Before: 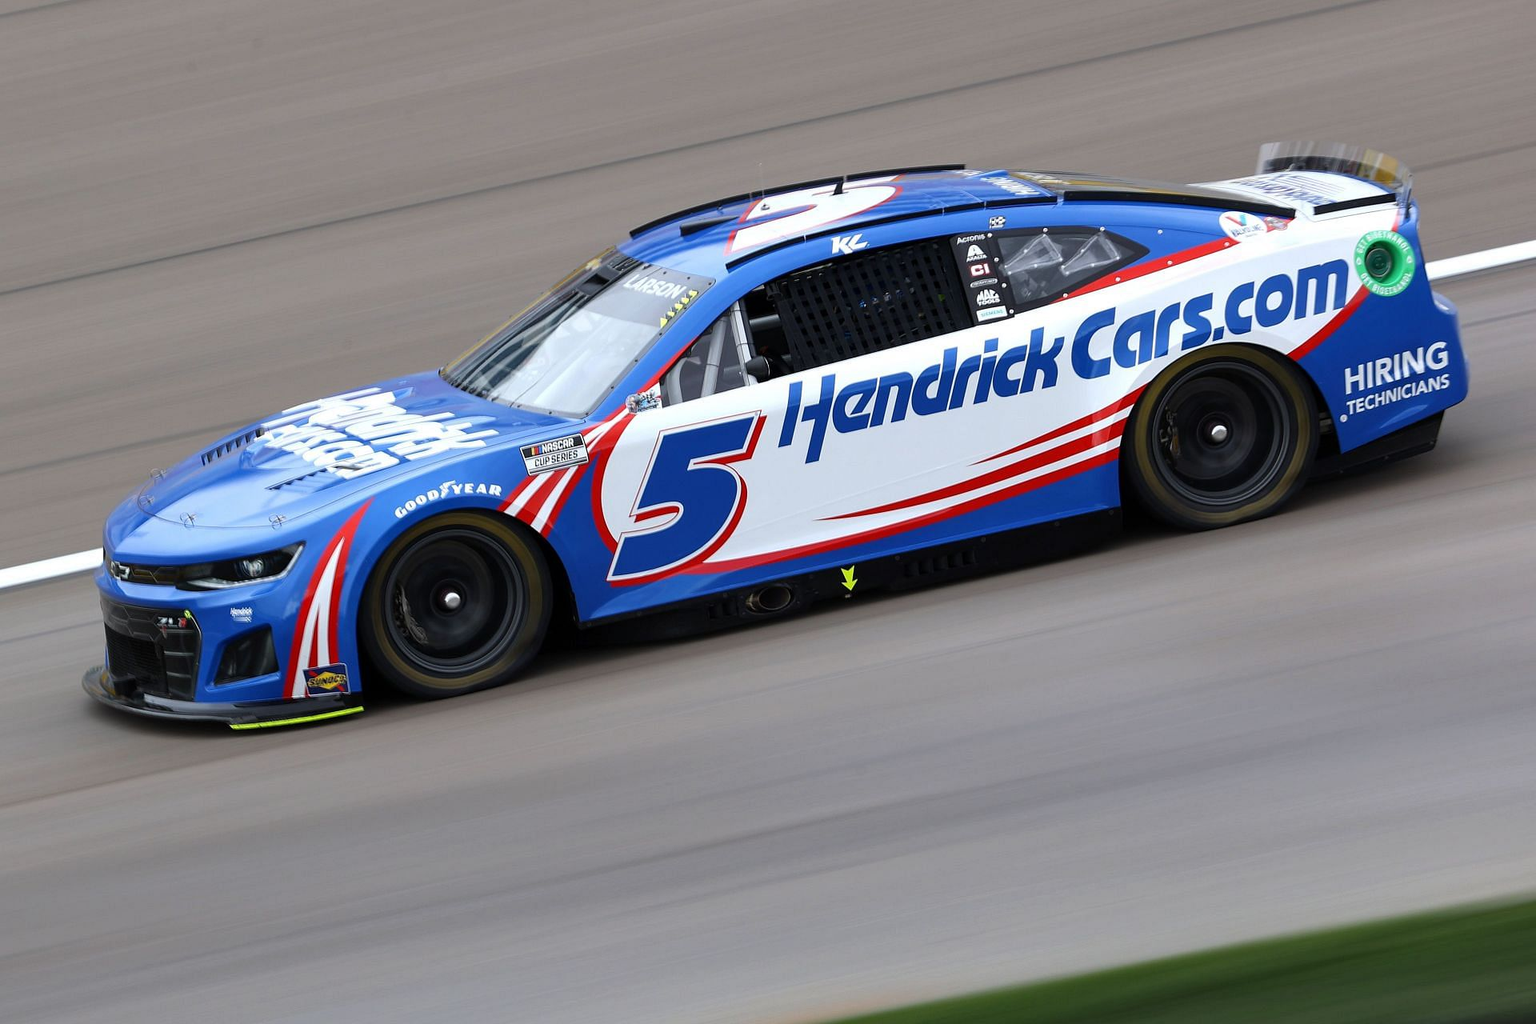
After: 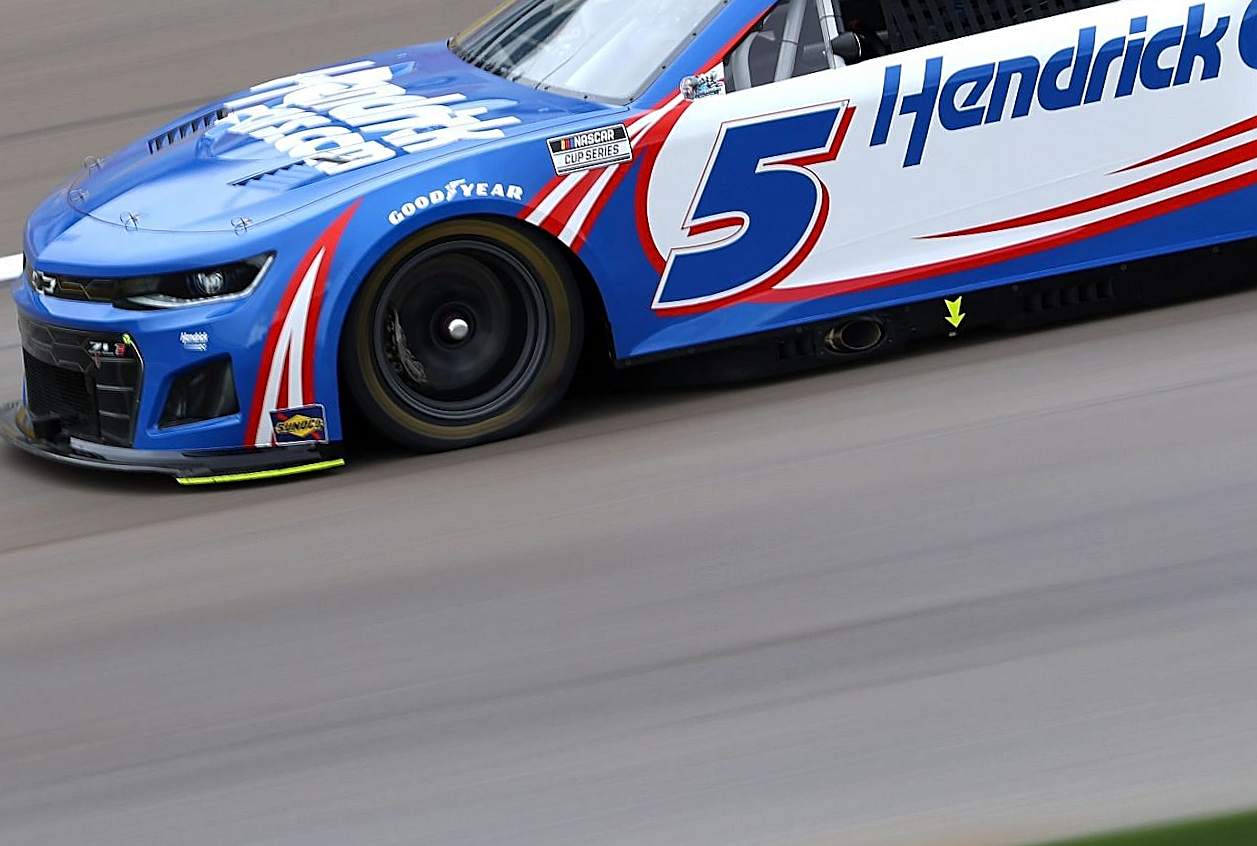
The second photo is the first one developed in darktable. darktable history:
crop and rotate: angle -1.24°, left 4.04%, top 31.762%, right 28.344%
sharpen: on, module defaults
